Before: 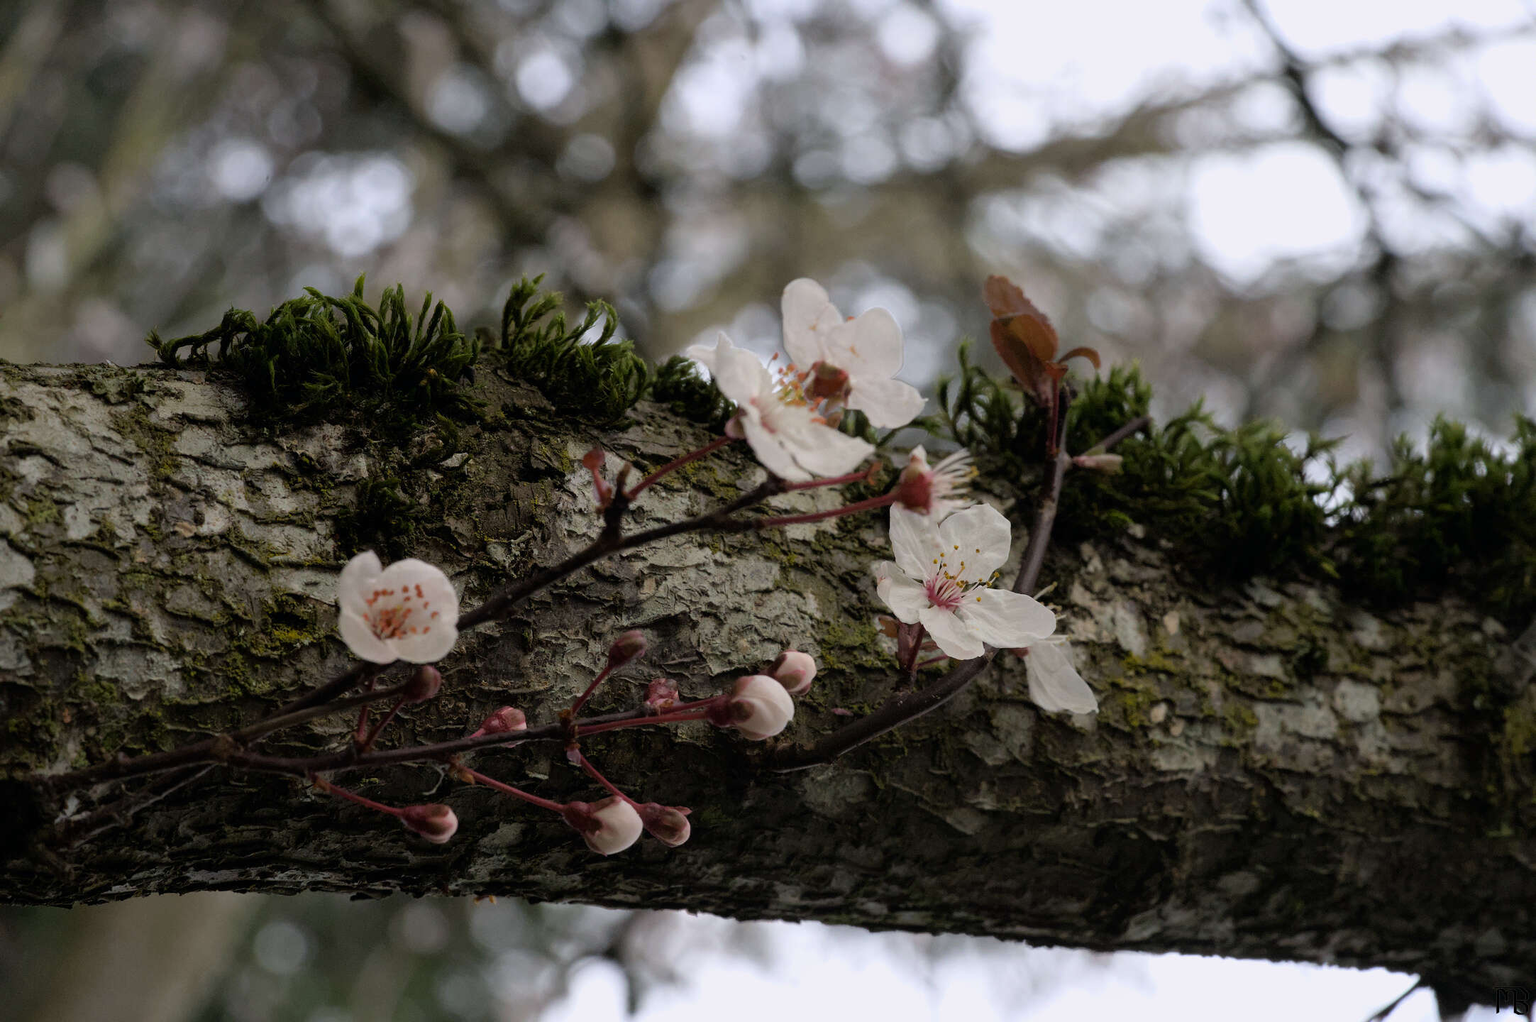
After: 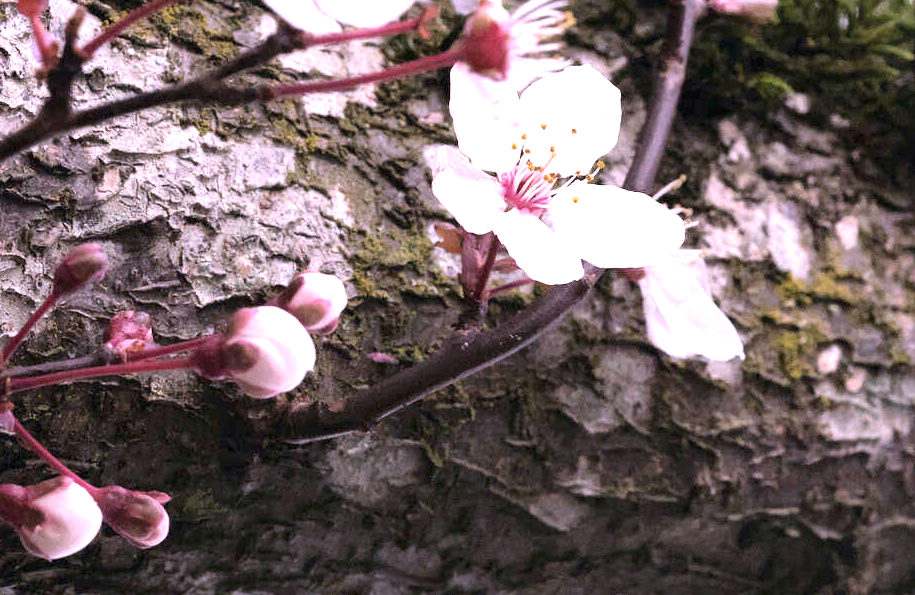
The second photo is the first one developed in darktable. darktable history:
color balance rgb: shadows lift › hue 87.56°, perceptual saturation grading › global saturation -1.105%
exposure: black level correction 0, exposure 1.967 EV, compensate highlight preservation false
crop: left 37.151%, top 44.852%, right 20.541%, bottom 13.759%
color correction: highlights a* 15.09, highlights b* -25.48
